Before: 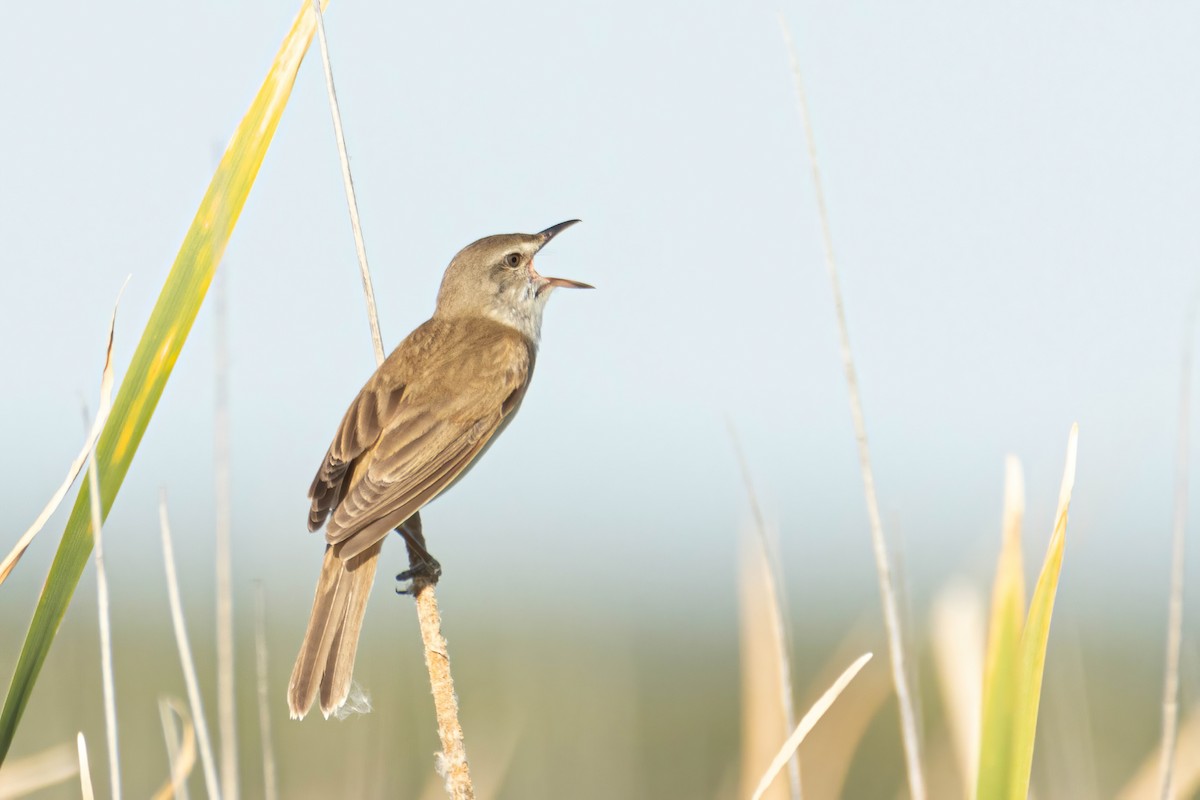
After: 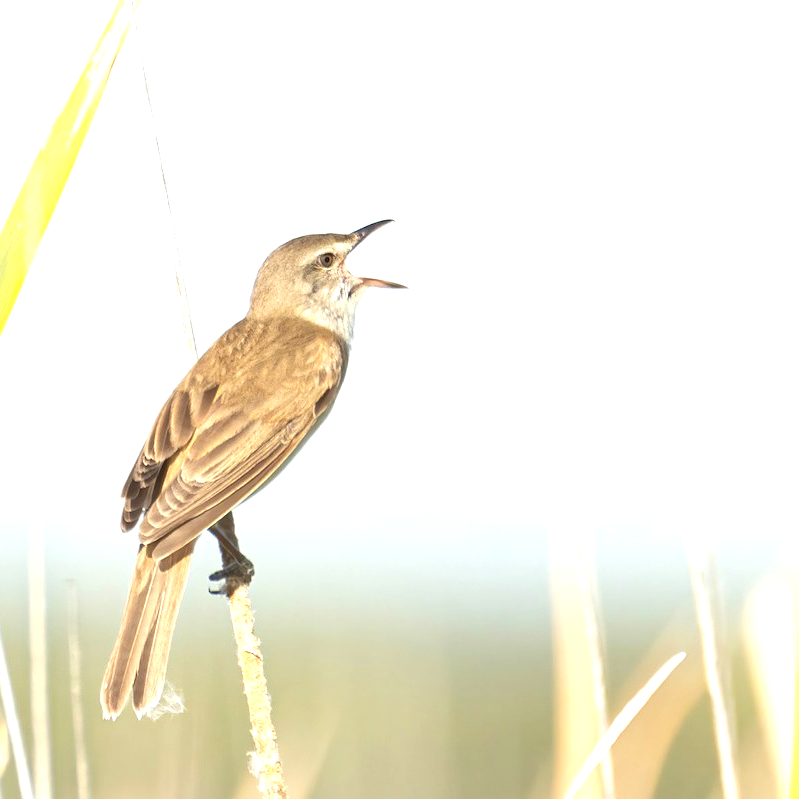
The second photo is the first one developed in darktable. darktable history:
exposure: black level correction 0, exposure 0.701 EV, compensate exposure bias true, compensate highlight preservation false
sharpen: amount 0.203
crop and rotate: left 15.635%, right 17.779%
